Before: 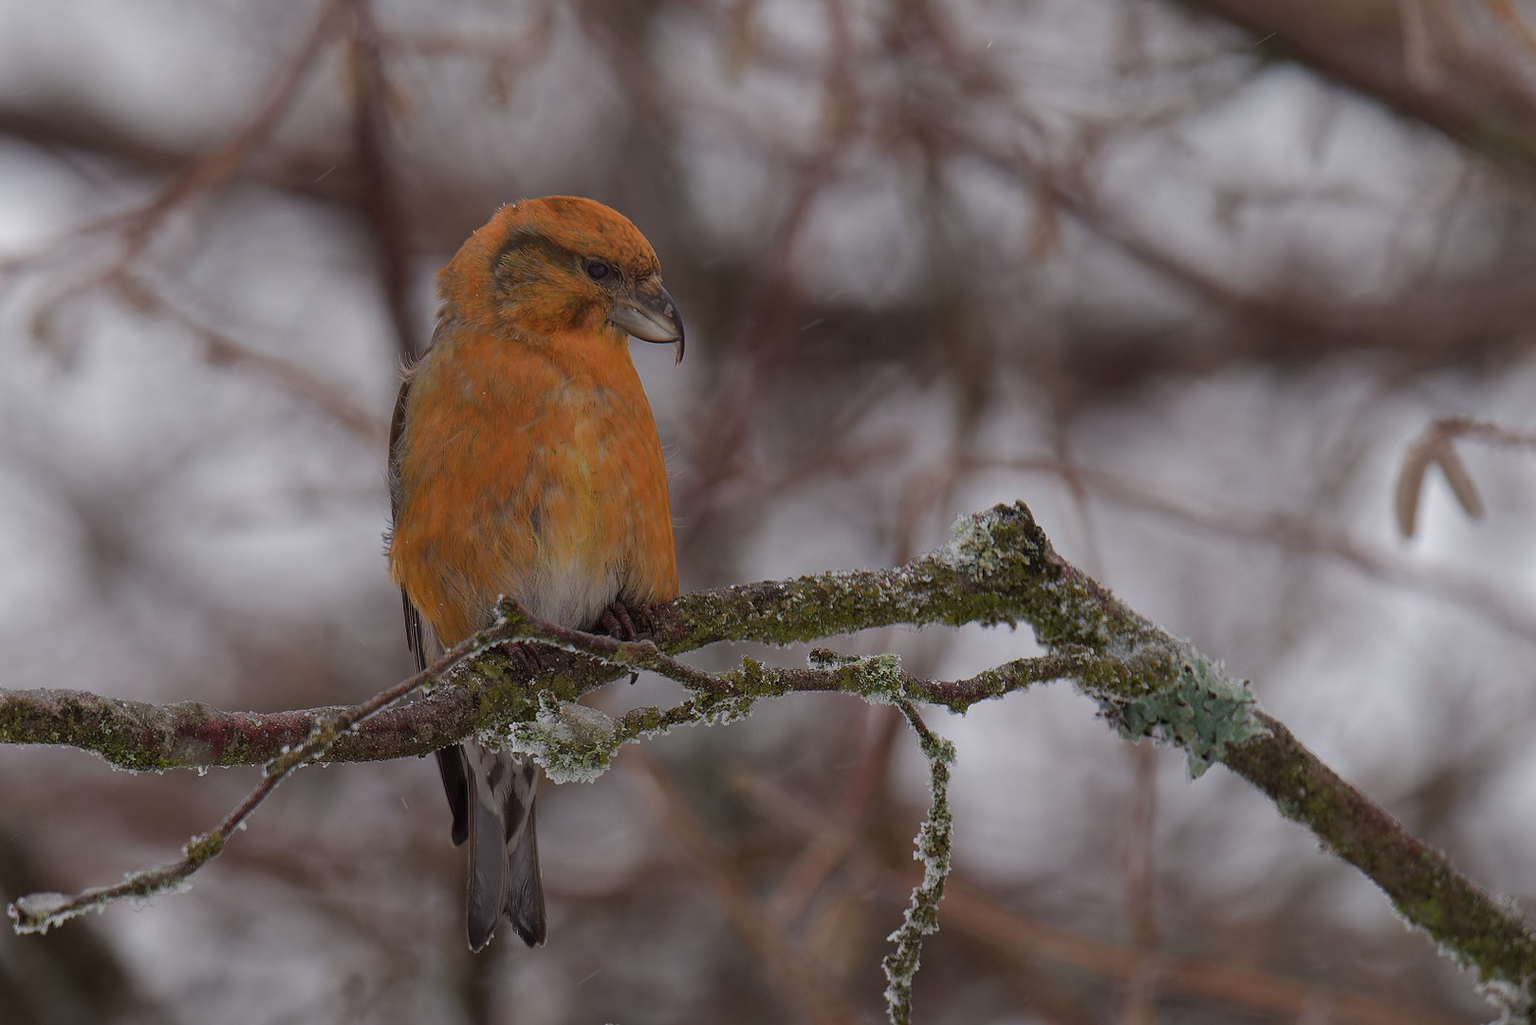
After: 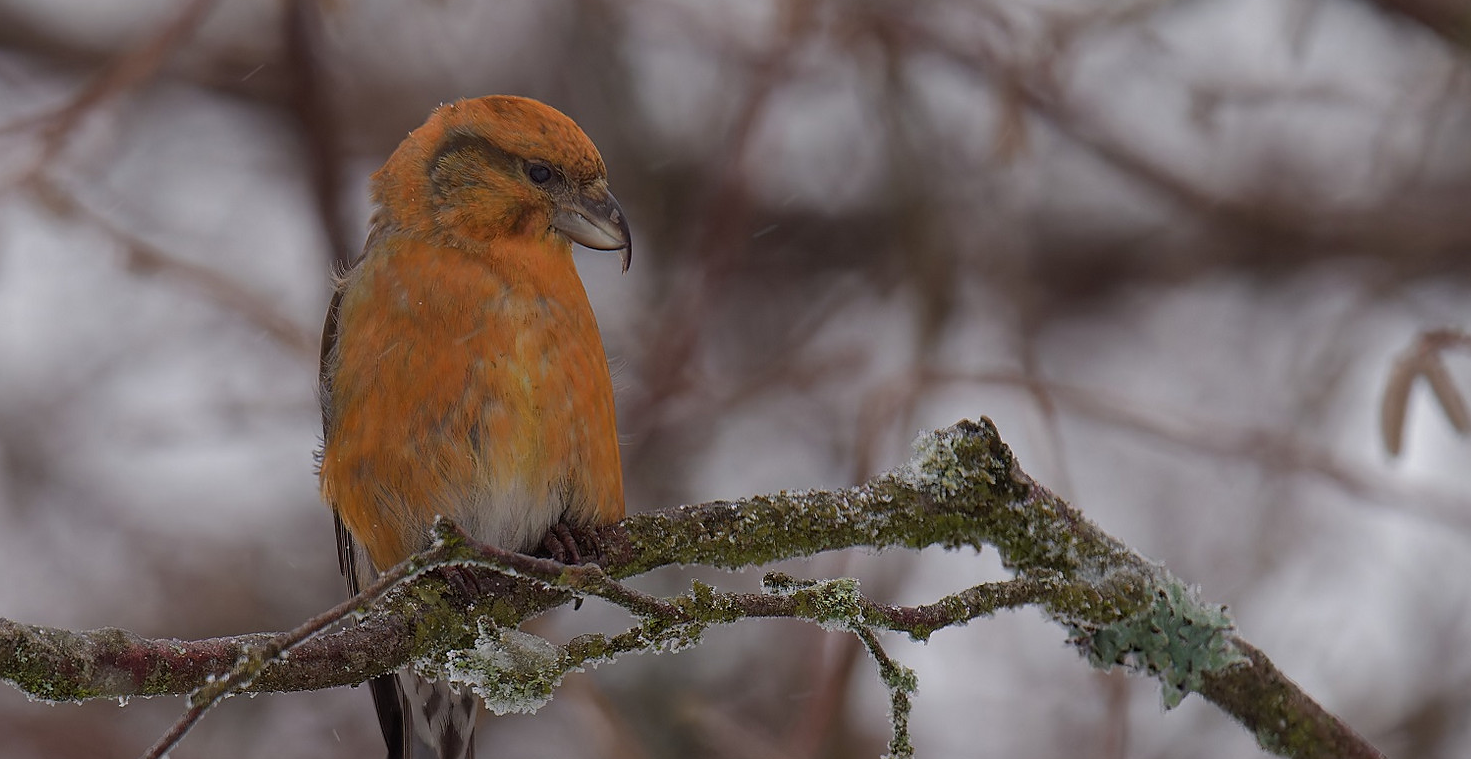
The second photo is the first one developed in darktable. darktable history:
sharpen: radius 1.559, amount 0.373, threshold 1.271
crop: left 5.596%, top 10.314%, right 3.534%, bottom 19.395%
